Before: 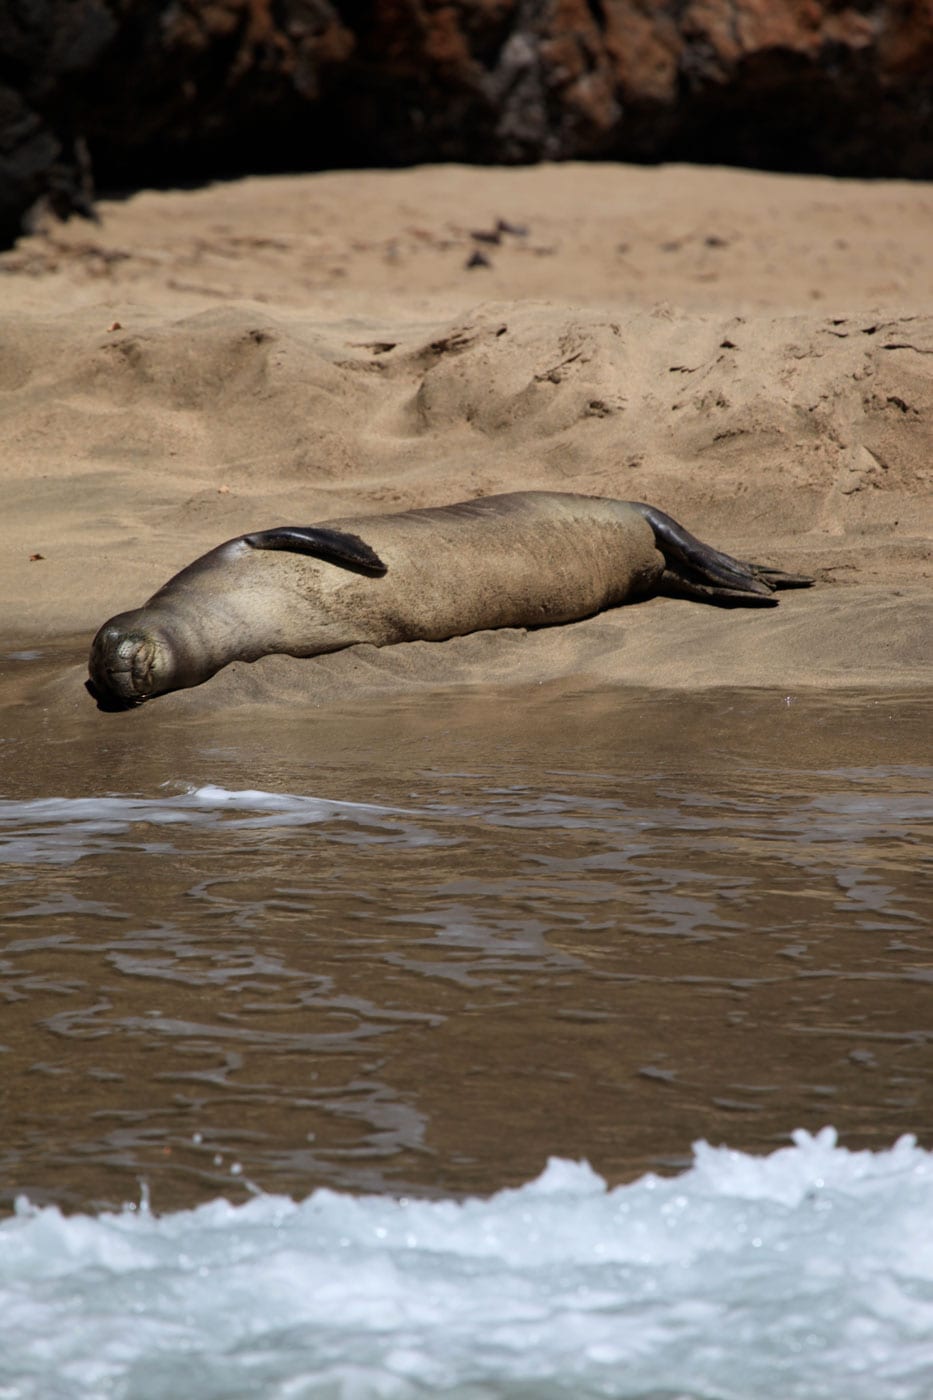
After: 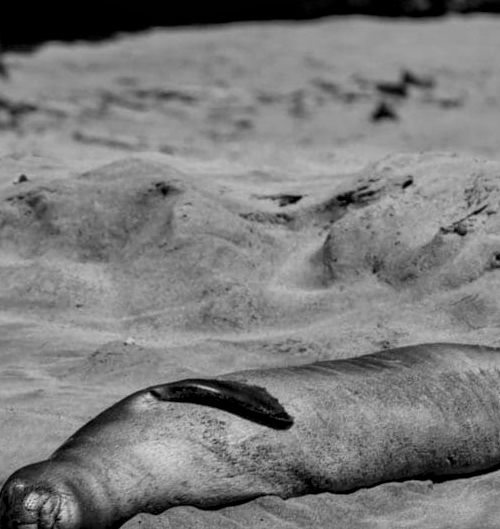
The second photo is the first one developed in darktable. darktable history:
color zones: curves: ch1 [(0.263, 0.53) (0.376, 0.287) (0.487, 0.512) (0.748, 0.547) (1, 0.513)]; ch2 [(0.262, 0.45) (0.751, 0.477)], mix 31.98%
tone equalizer: -8 EV 0.25 EV, -7 EV 0.417 EV, -6 EV 0.417 EV, -5 EV 0.25 EV, -3 EV -0.25 EV, -2 EV -0.417 EV, -1 EV -0.417 EV, +0 EV -0.25 EV, edges refinement/feathering 500, mask exposure compensation -1.57 EV, preserve details guided filter
monochrome: on, module defaults
local contrast: on, module defaults
exposure: black level correction 0.001, exposure 0.191 EV, compensate highlight preservation false
tone curve: curves: ch0 [(0, 0) (0.266, 0.247) (0.741, 0.751) (1, 1)], color space Lab, linked channels, preserve colors none
crop: left 10.121%, top 10.631%, right 36.218%, bottom 51.526%
contrast equalizer: y [[0.546, 0.552, 0.554, 0.554, 0.552, 0.546], [0.5 ×6], [0.5 ×6], [0 ×6], [0 ×6]]
